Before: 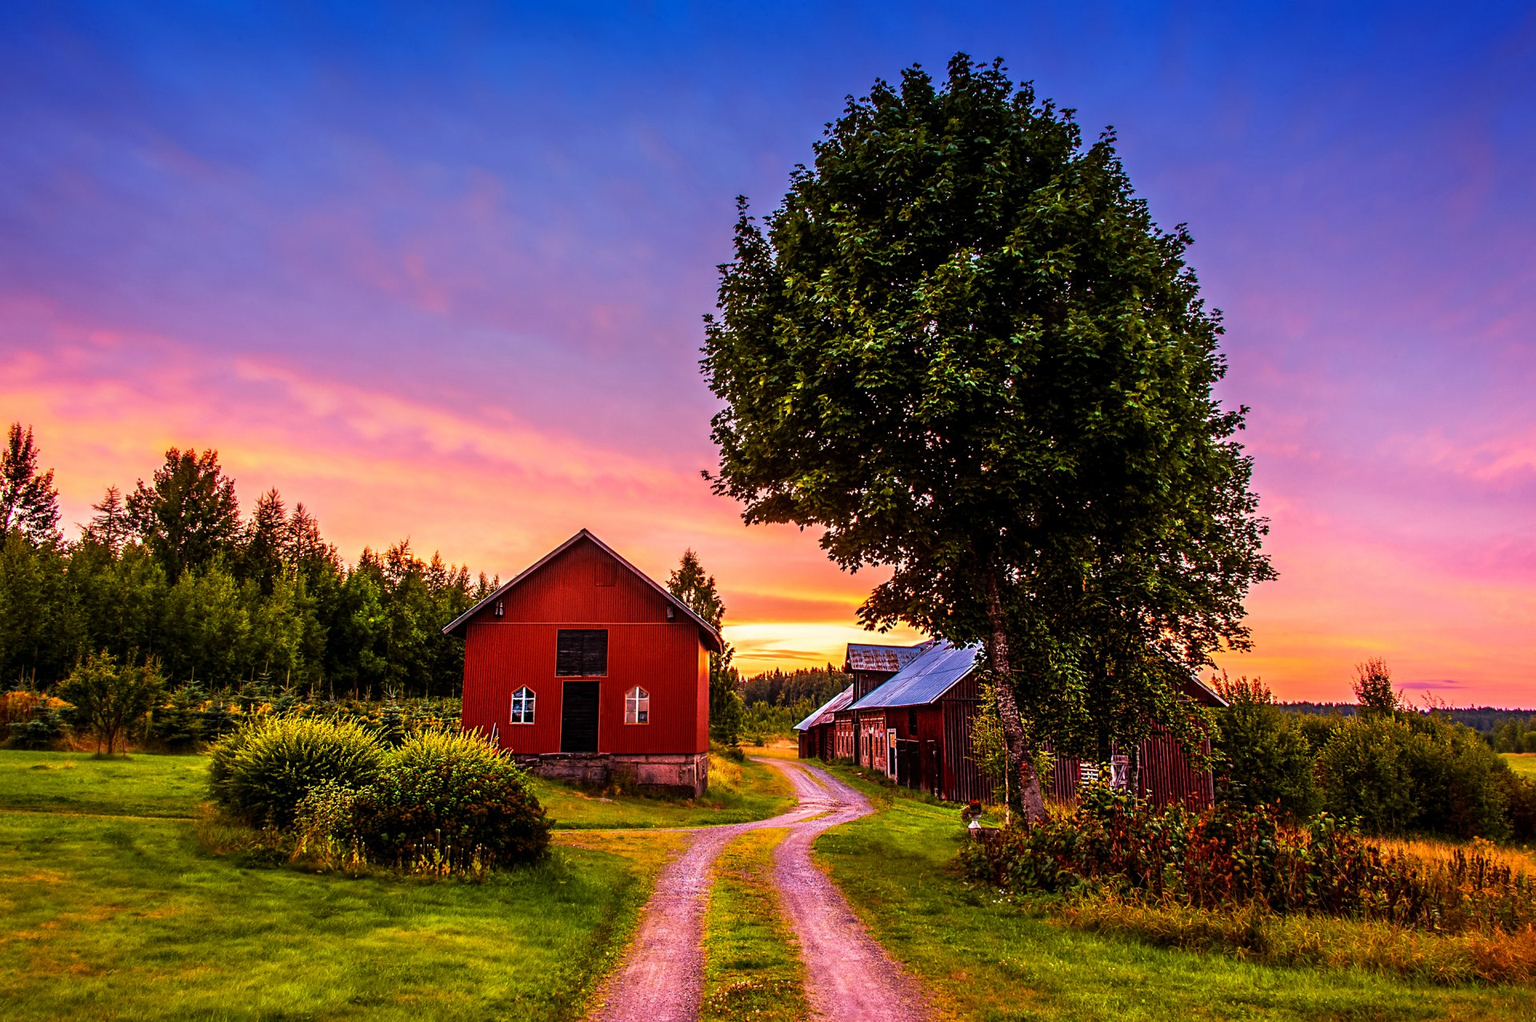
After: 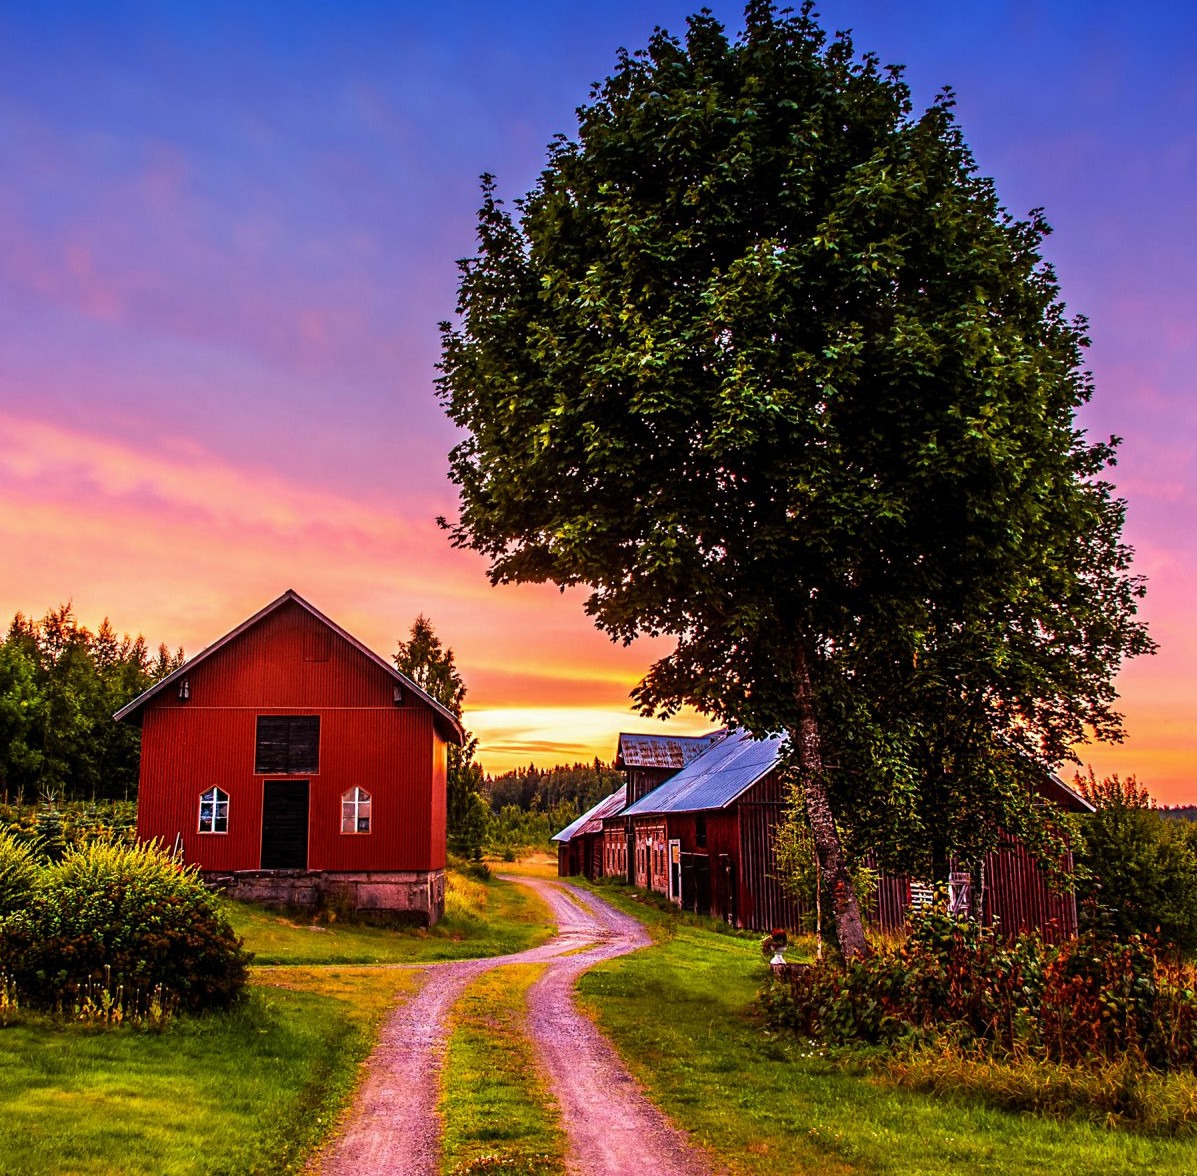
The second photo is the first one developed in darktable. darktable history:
crop and rotate: left 22.918%, top 5.629%, right 14.711%, bottom 2.247%
white balance: red 0.988, blue 1.017
